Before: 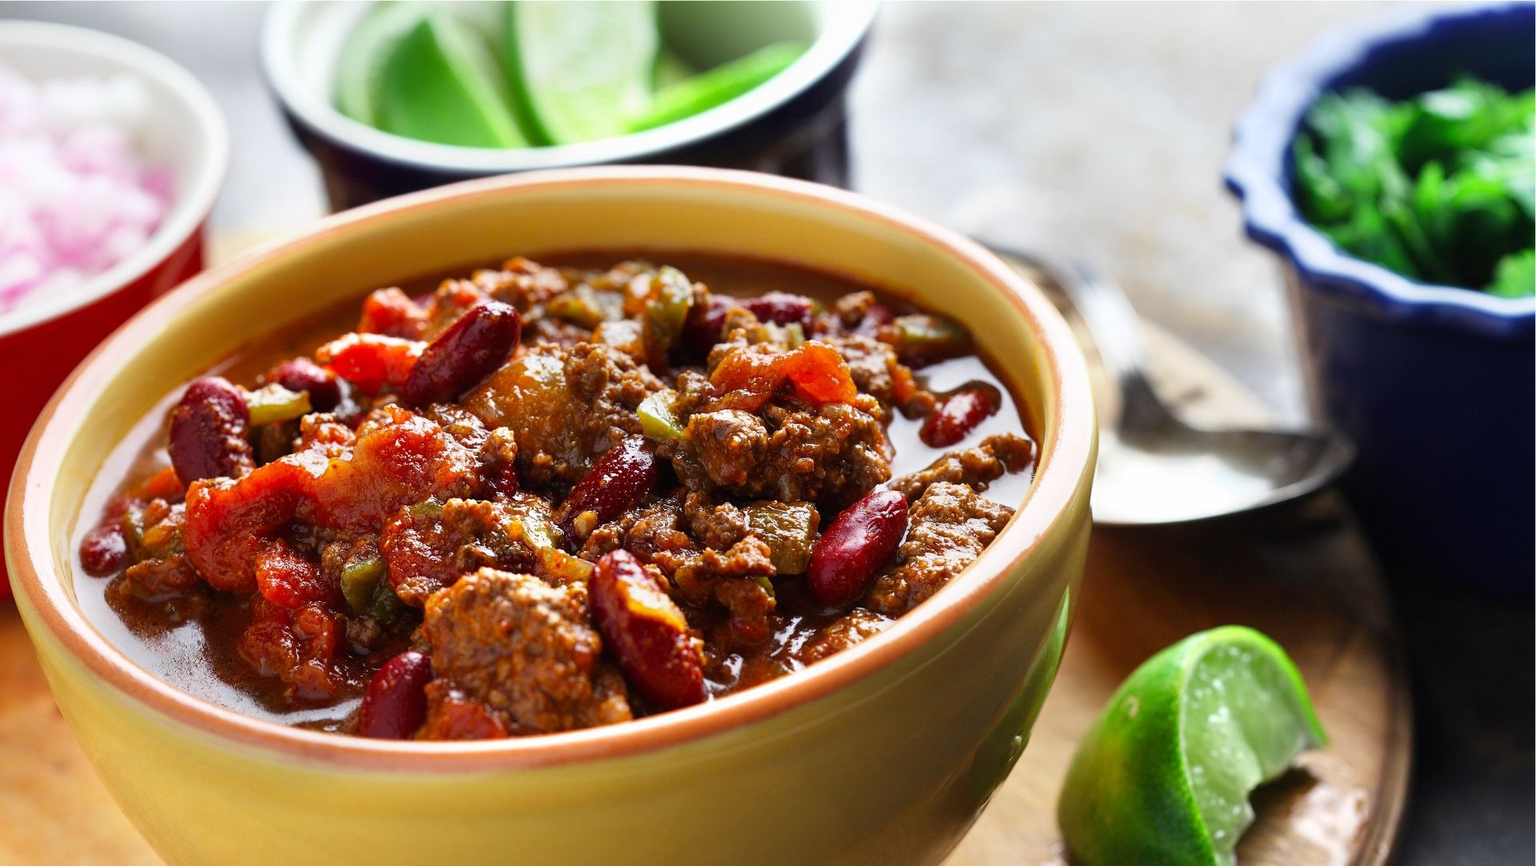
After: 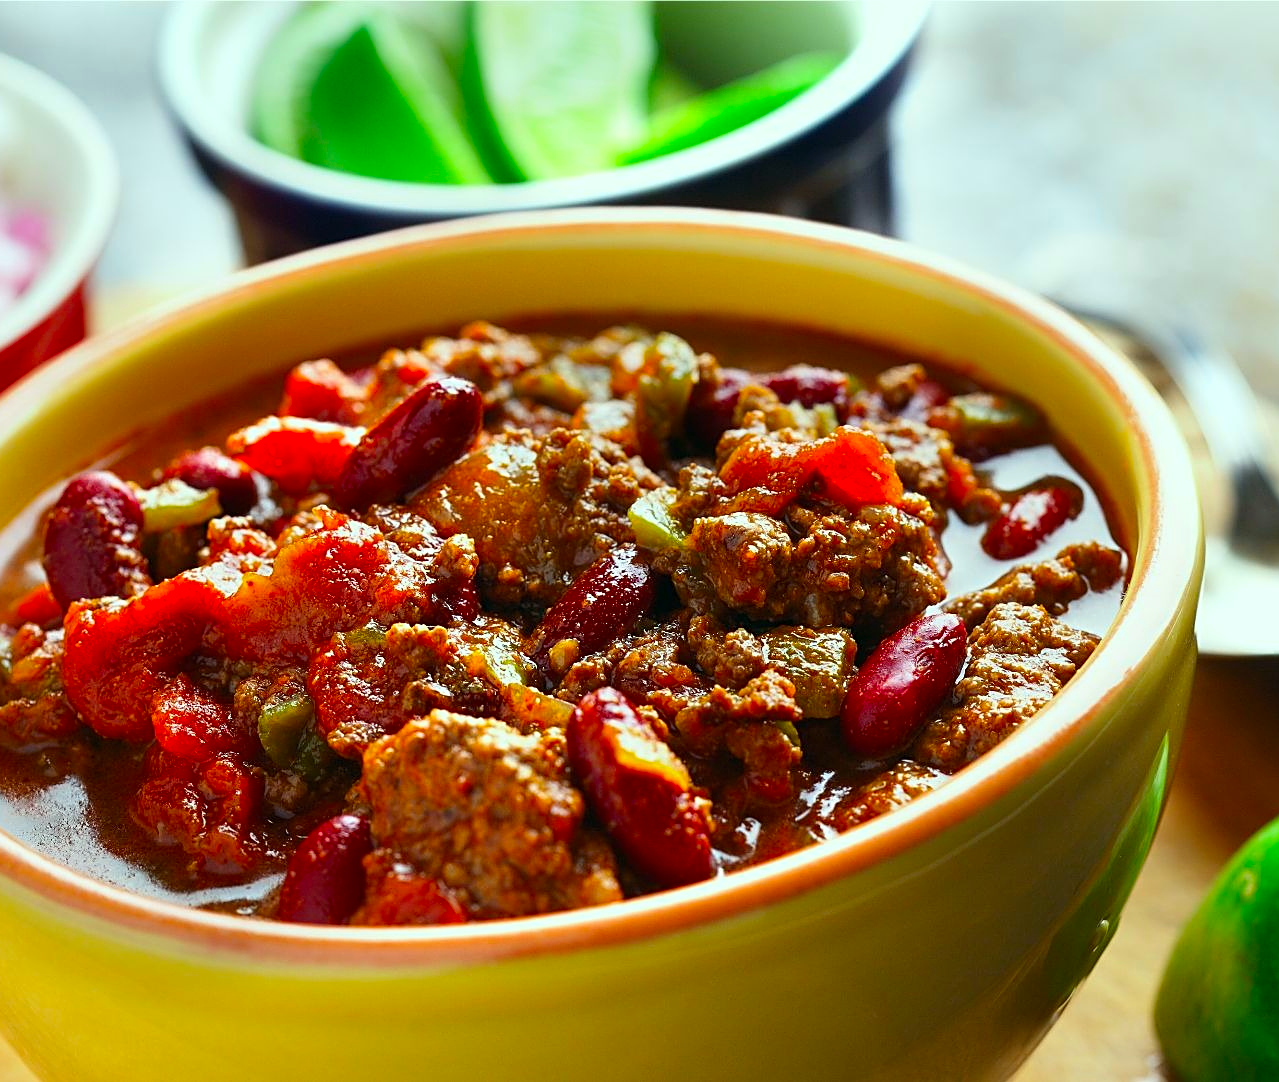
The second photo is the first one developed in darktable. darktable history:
color correction: highlights a* -7.33, highlights b* 1.26, shadows a* -3.55, saturation 1.4
sharpen: on, module defaults
crop and rotate: left 8.786%, right 24.548%
fill light: on, module defaults
